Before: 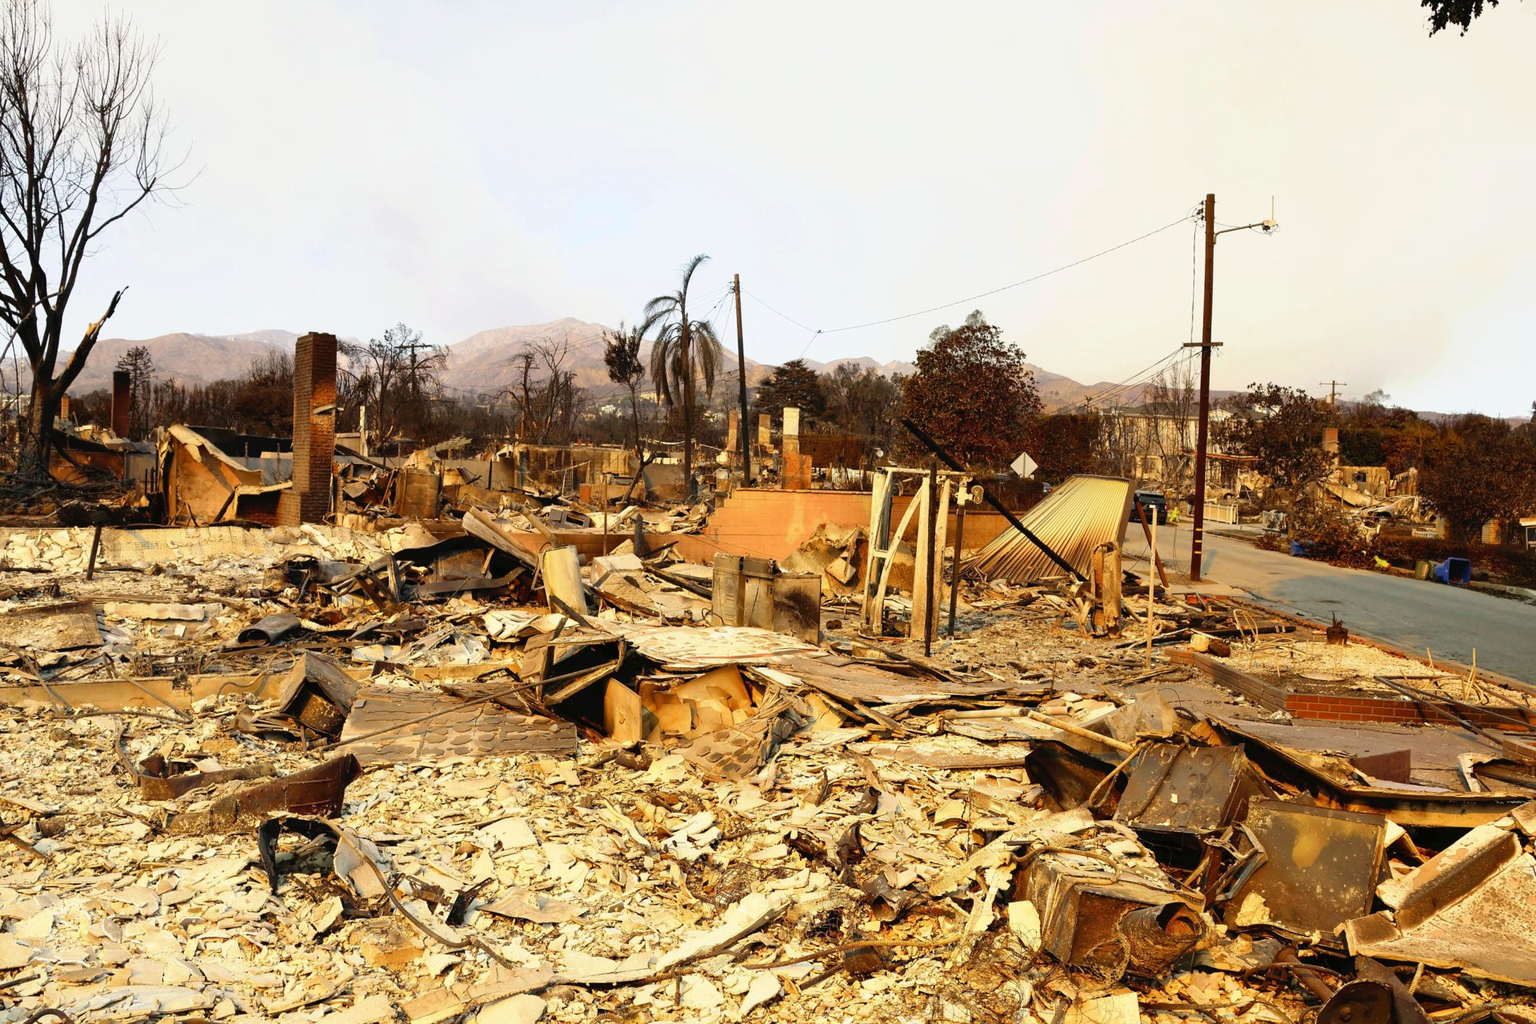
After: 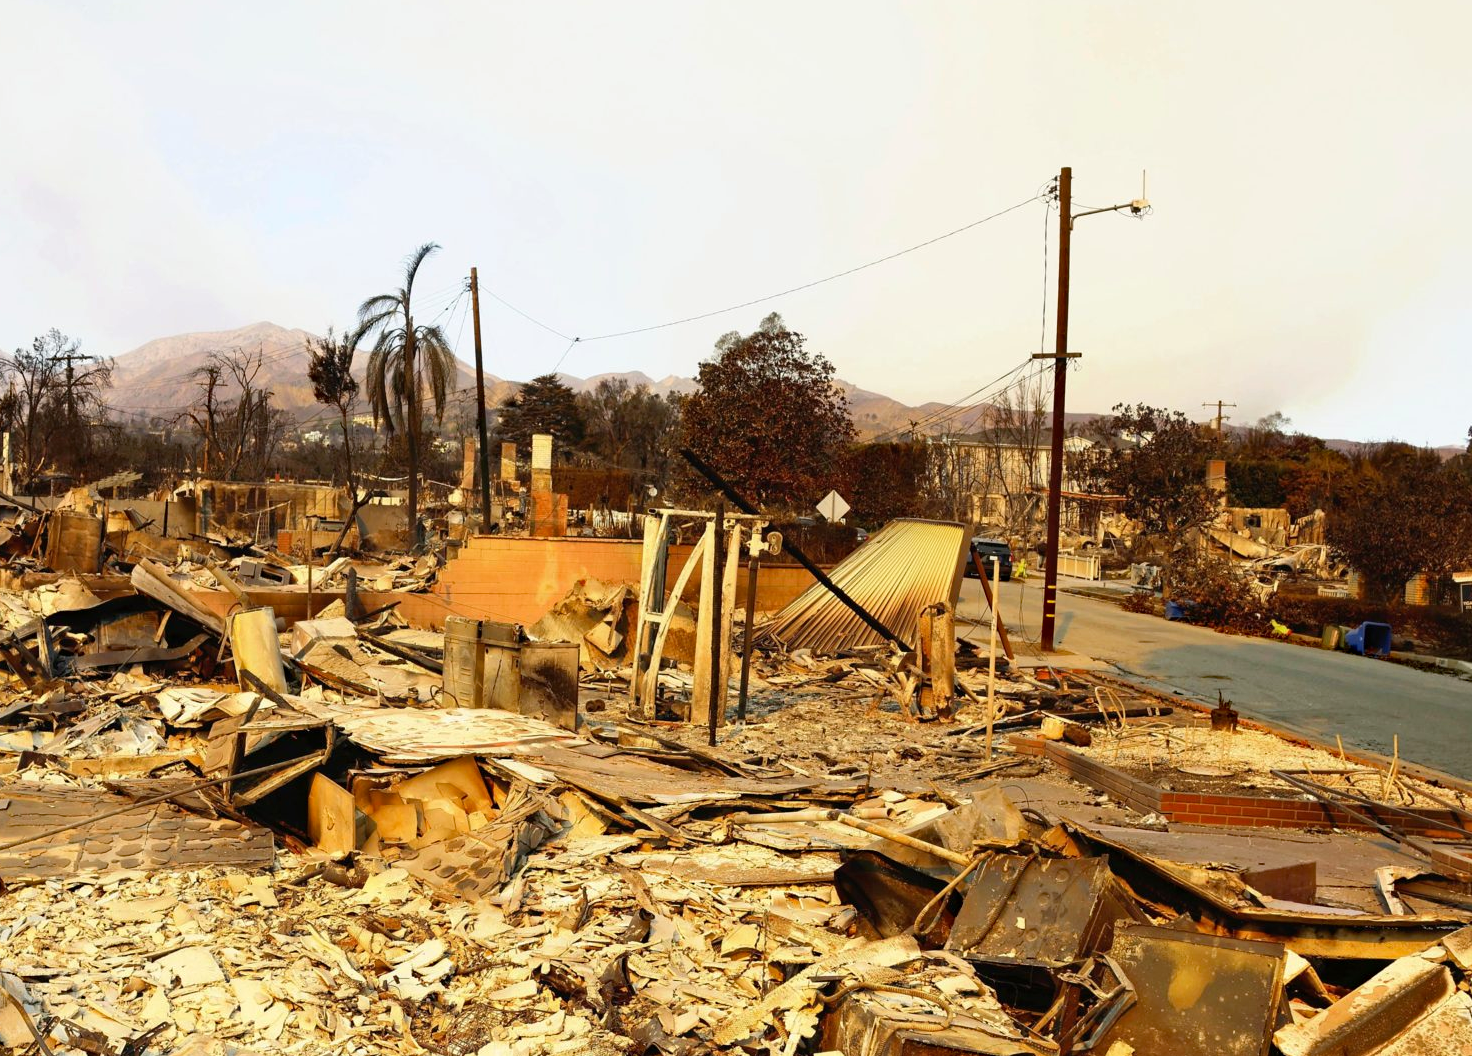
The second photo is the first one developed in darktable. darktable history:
crop: left 23.299%, top 5.863%, bottom 11.63%
haze removal: strength 0.295, distance 0.252, compatibility mode true, adaptive false
